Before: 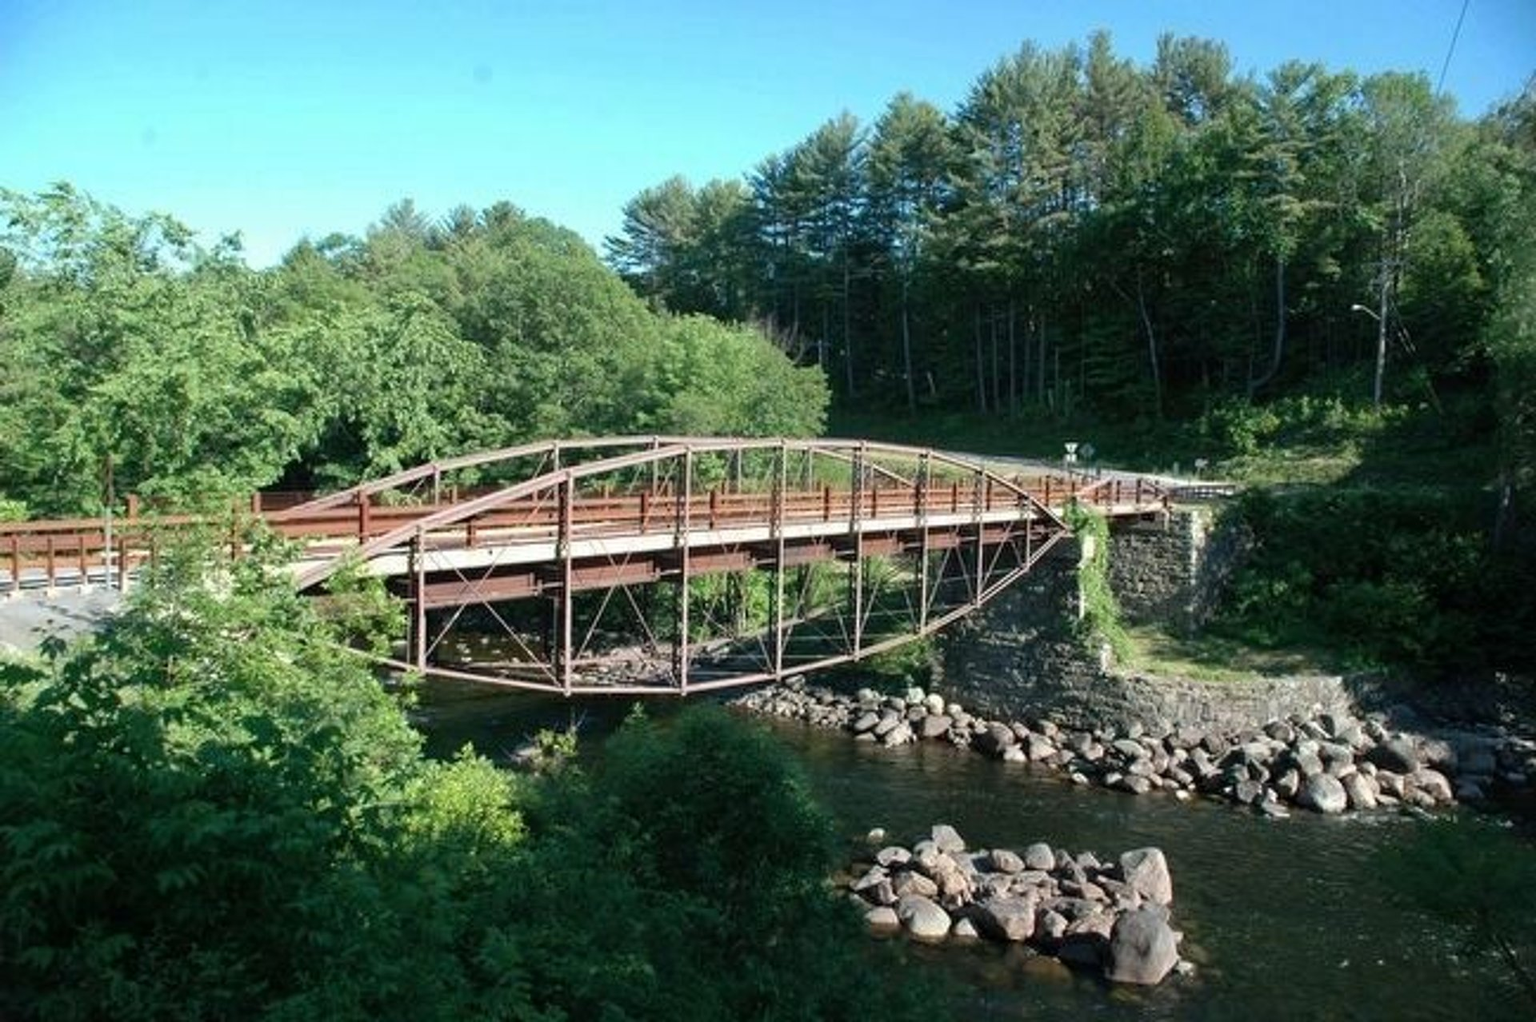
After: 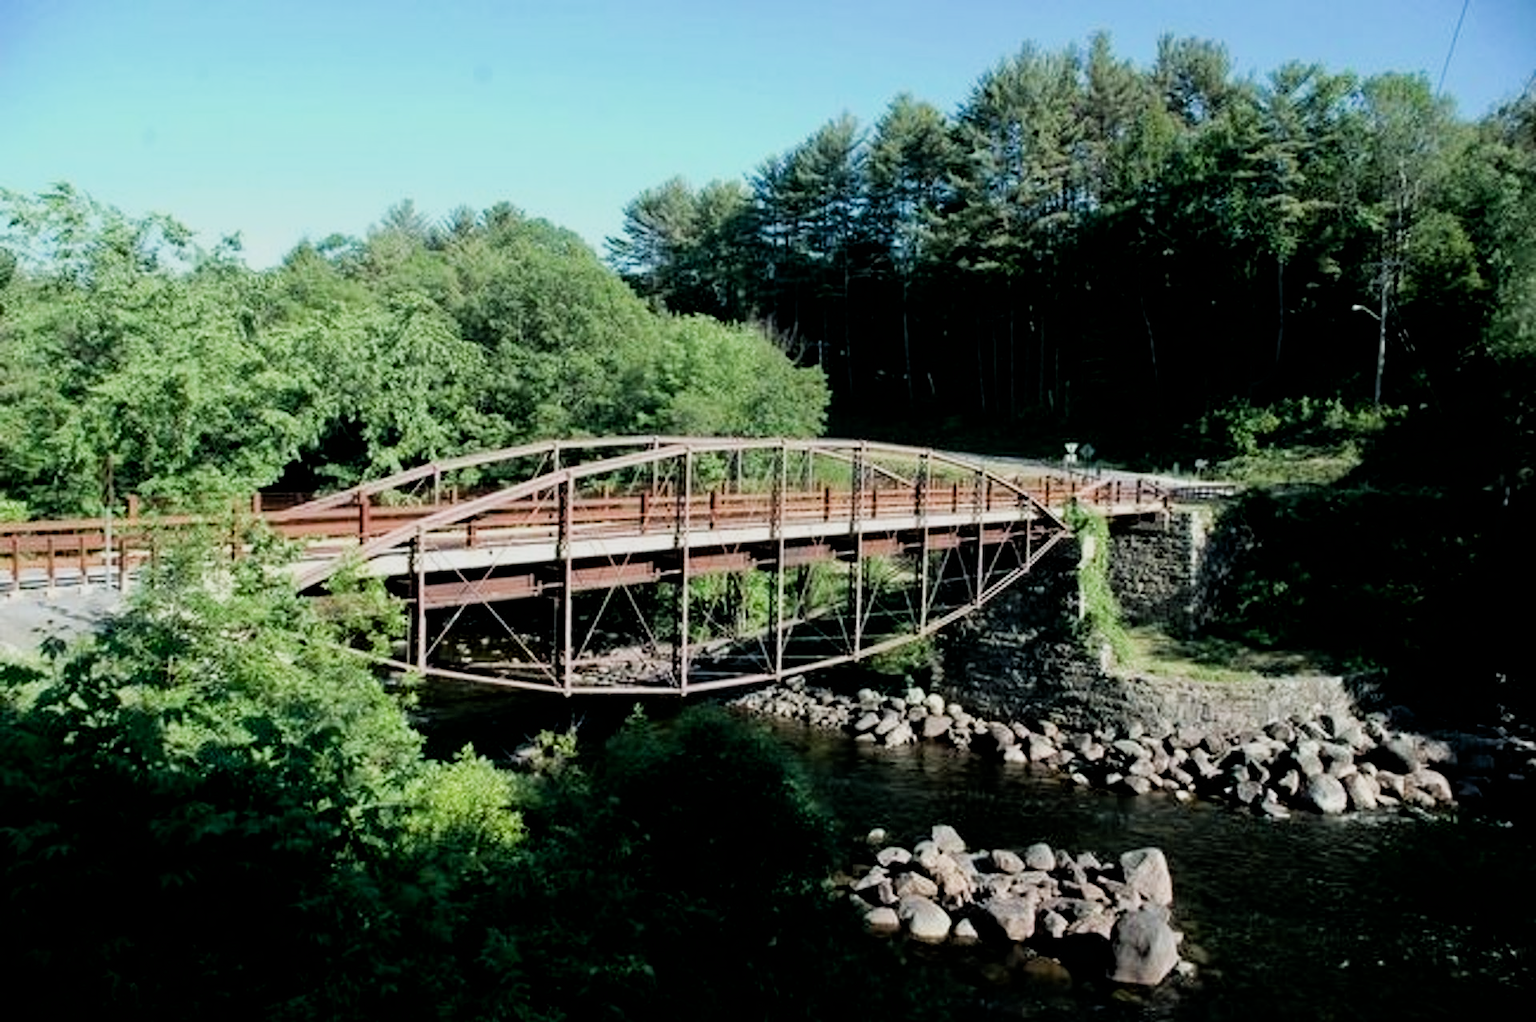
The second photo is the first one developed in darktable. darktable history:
filmic rgb: black relative exposure -5.07 EV, white relative exposure 3.96 EV, threshold 5.97 EV, hardness 2.89, contrast 1.187, highlights saturation mix -30.64%, preserve chrominance max RGB, enable highlight reconstruction true
exposure: black level correction 0.009, exposure 0.121 EV, compensate highlight preservation false
